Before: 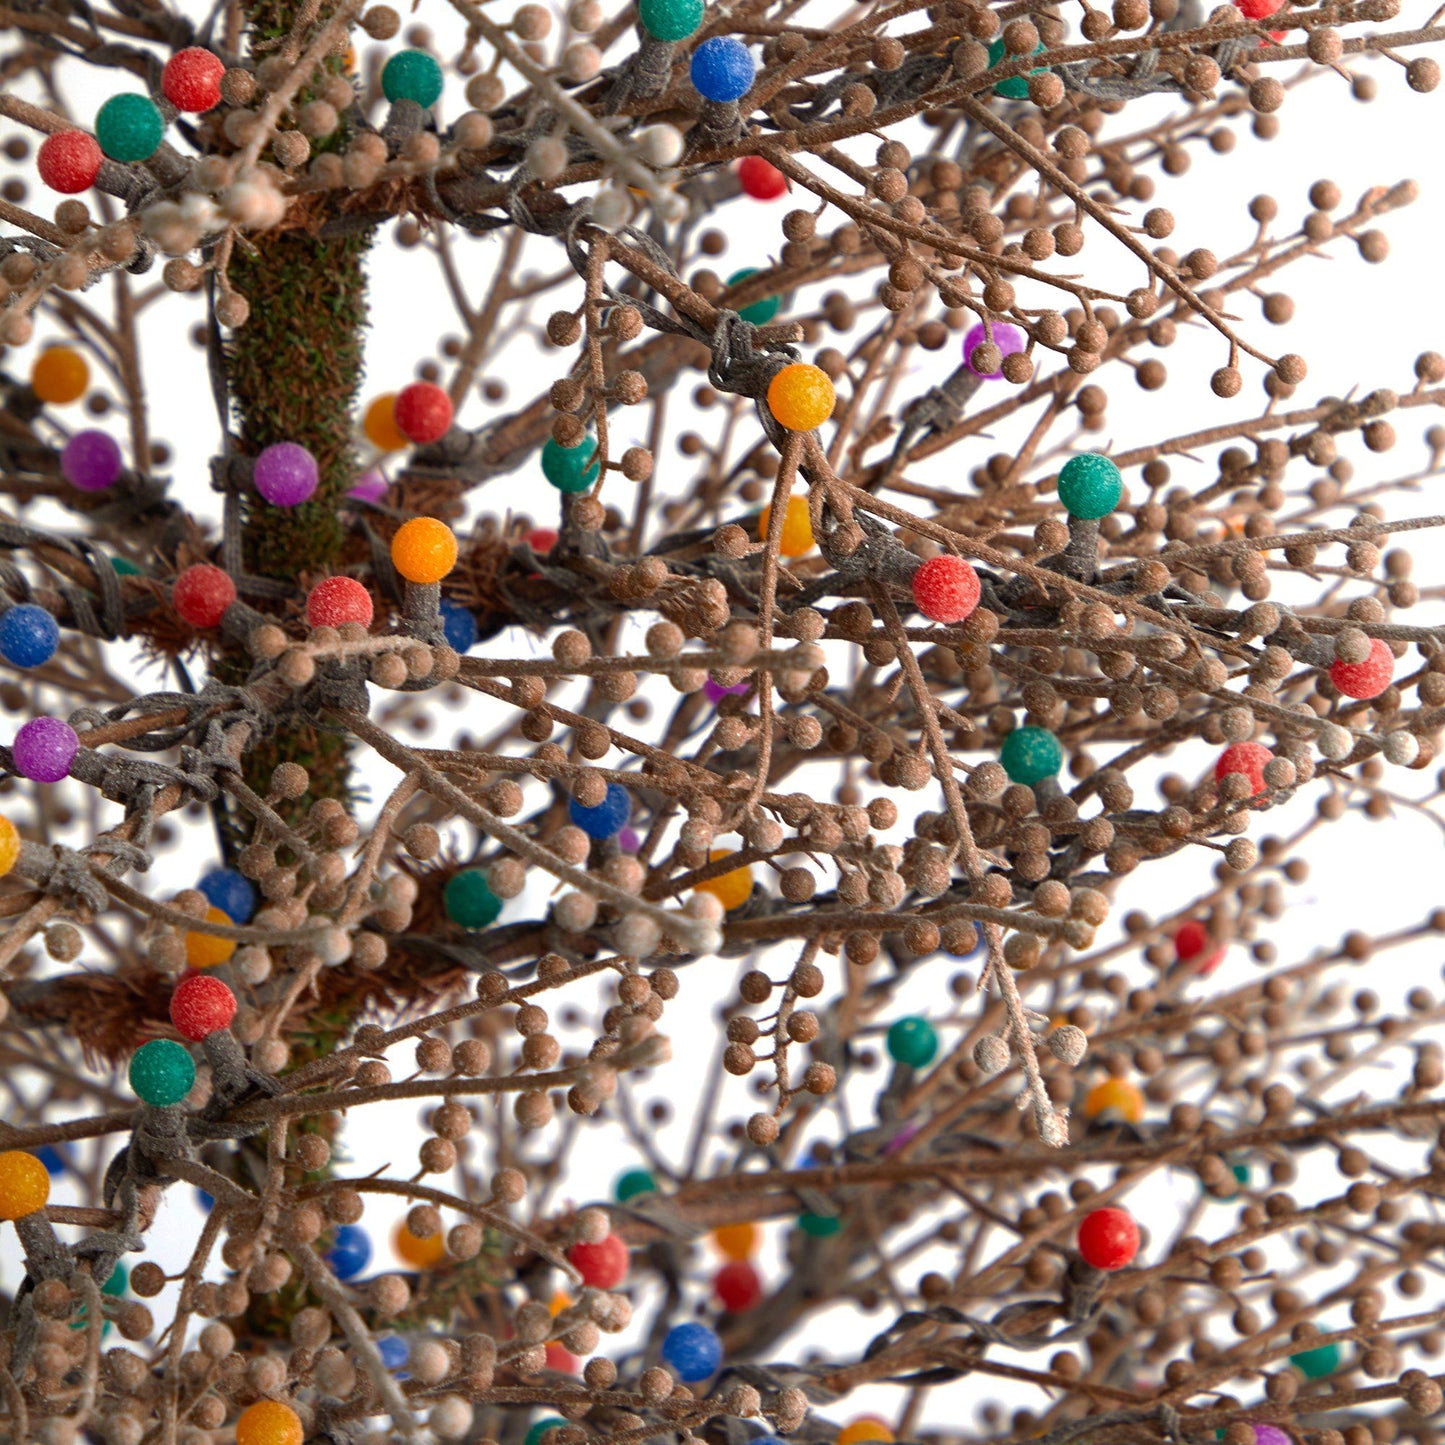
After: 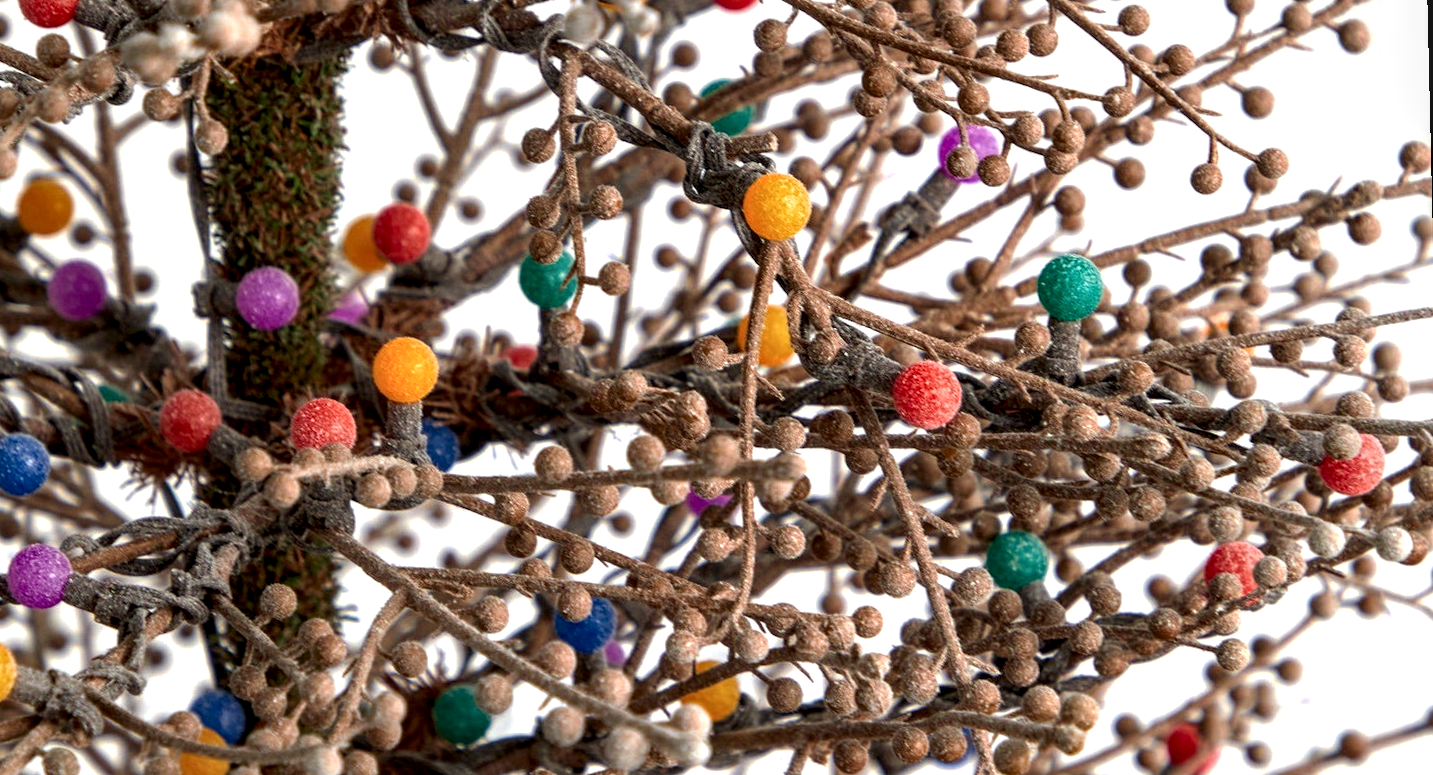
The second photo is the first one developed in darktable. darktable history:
crop and rotate: top 10.605%, bottom 33.274%
rotate and perspective: rotation -1.32°, lens shift (horizontal) -0.031, crop left 0.015, crop right 0.985, crop top 0.047, crop bottom 0.982
local contrast: highlights 60%, shadows 60%, detail 160%
